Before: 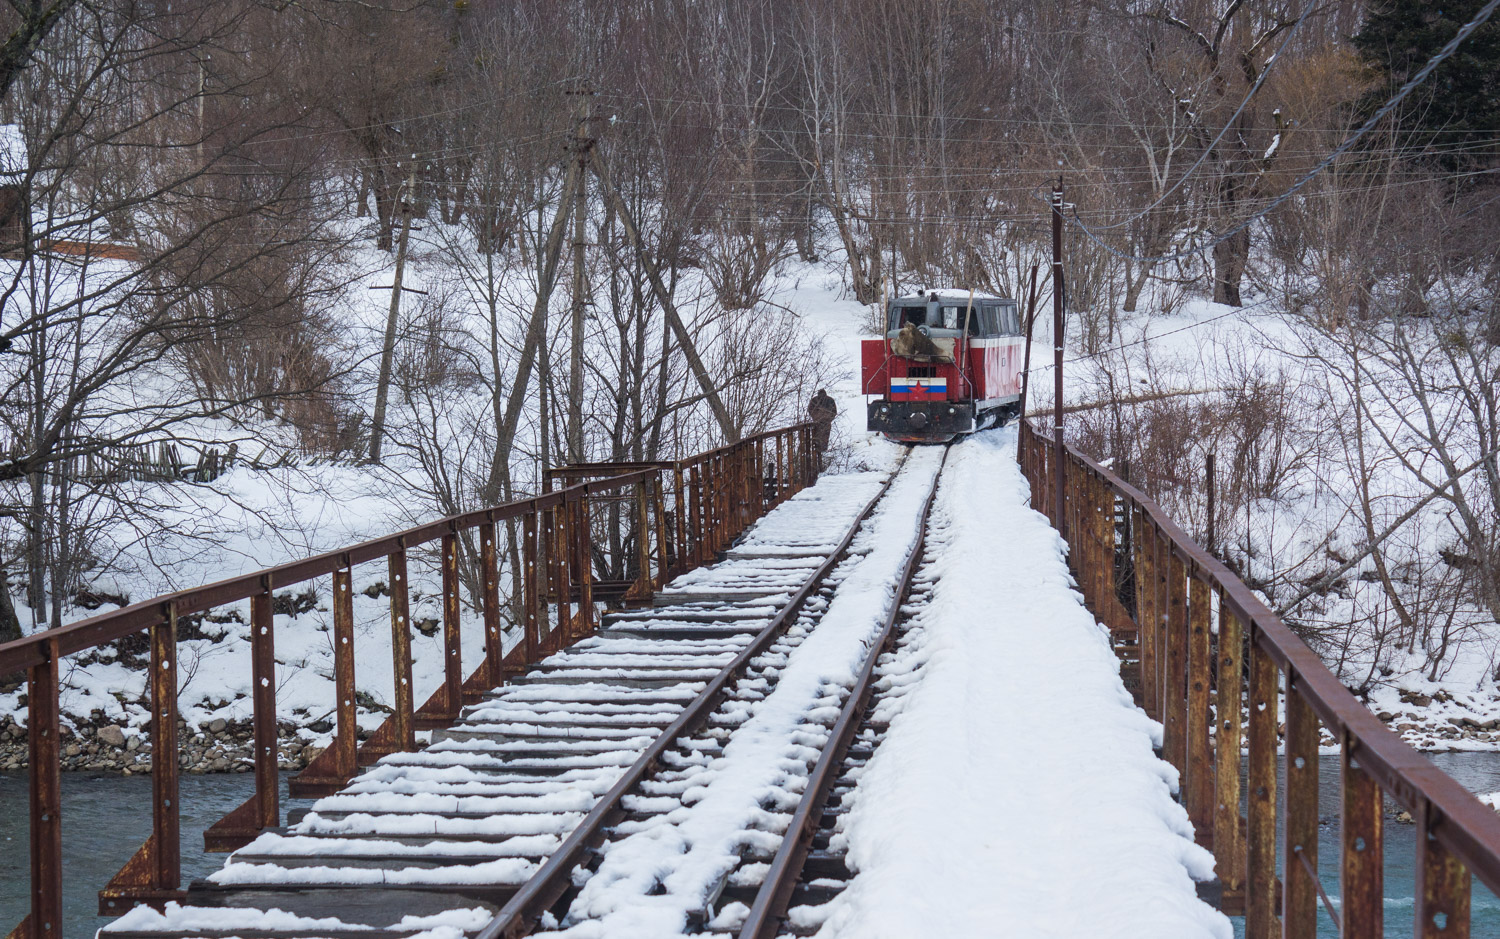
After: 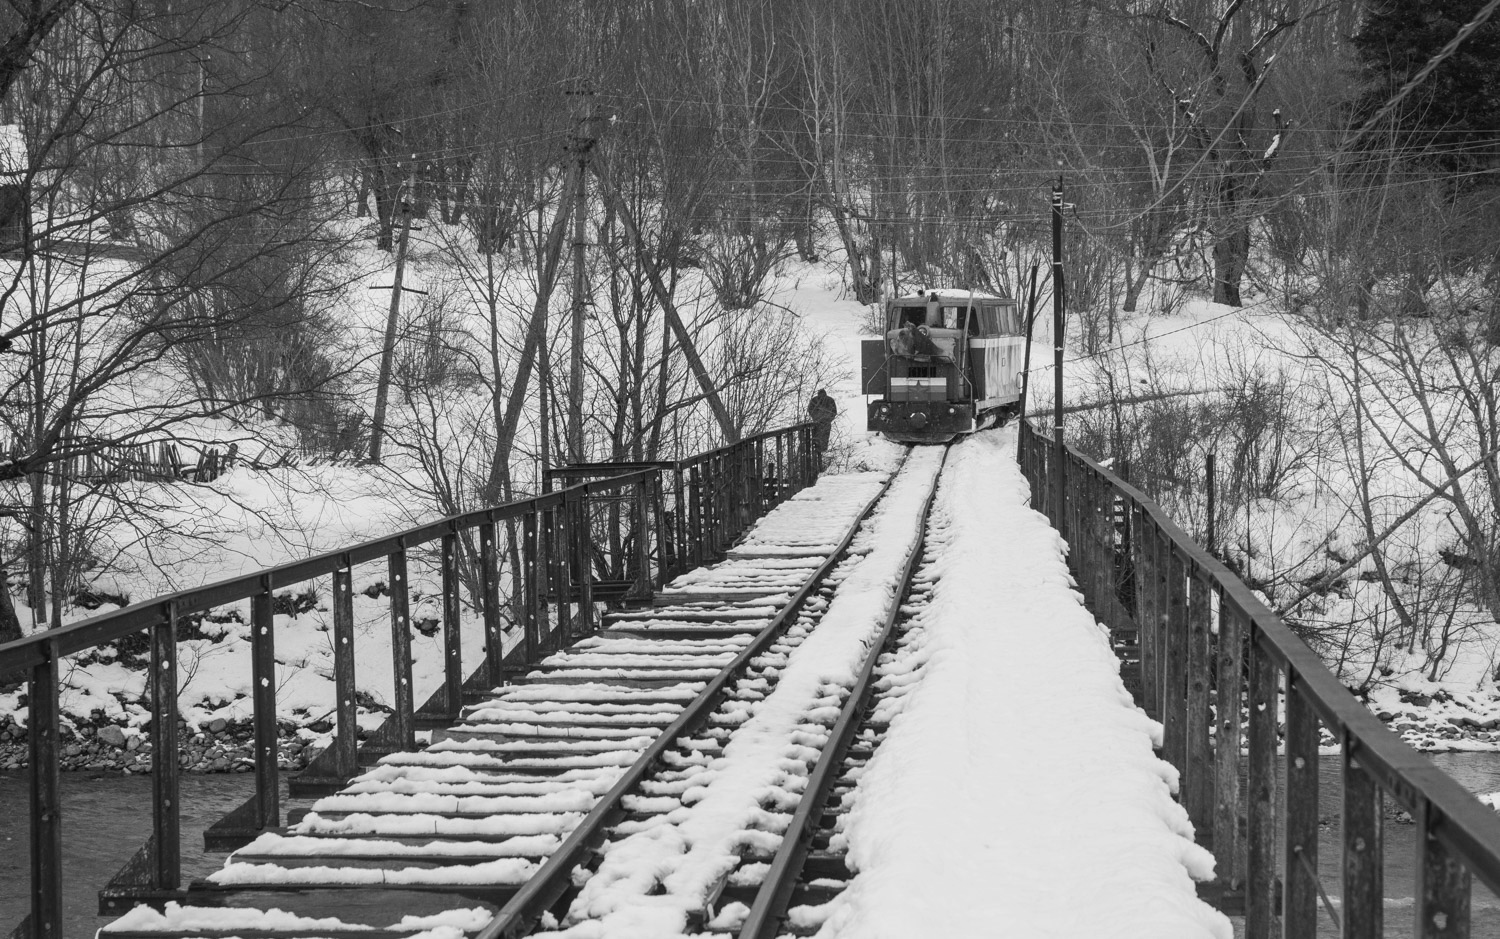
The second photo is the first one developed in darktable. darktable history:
color calibration: output gray [0.21, 0.42, 0.37, 0], gray › normalize channels true, illuminant same as pipeline (D50), adaptation XYZ, x 0.346, y 0.359, gamut compression 0
sharpen: radius 2.883, amount 0.868, threshold 47.523
